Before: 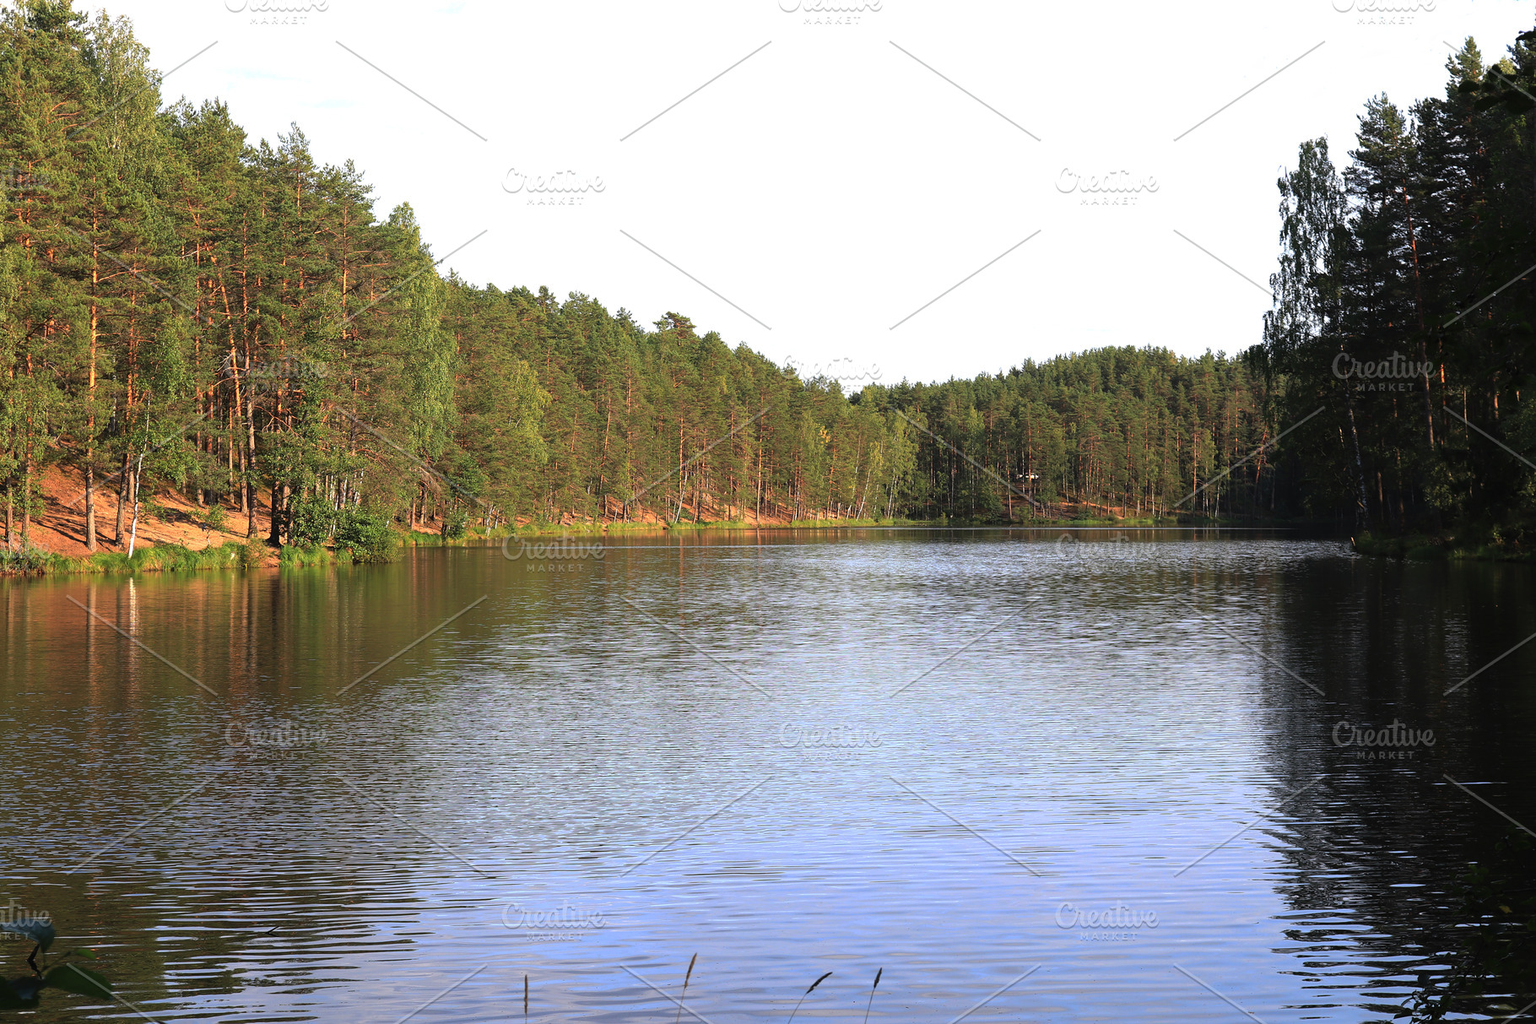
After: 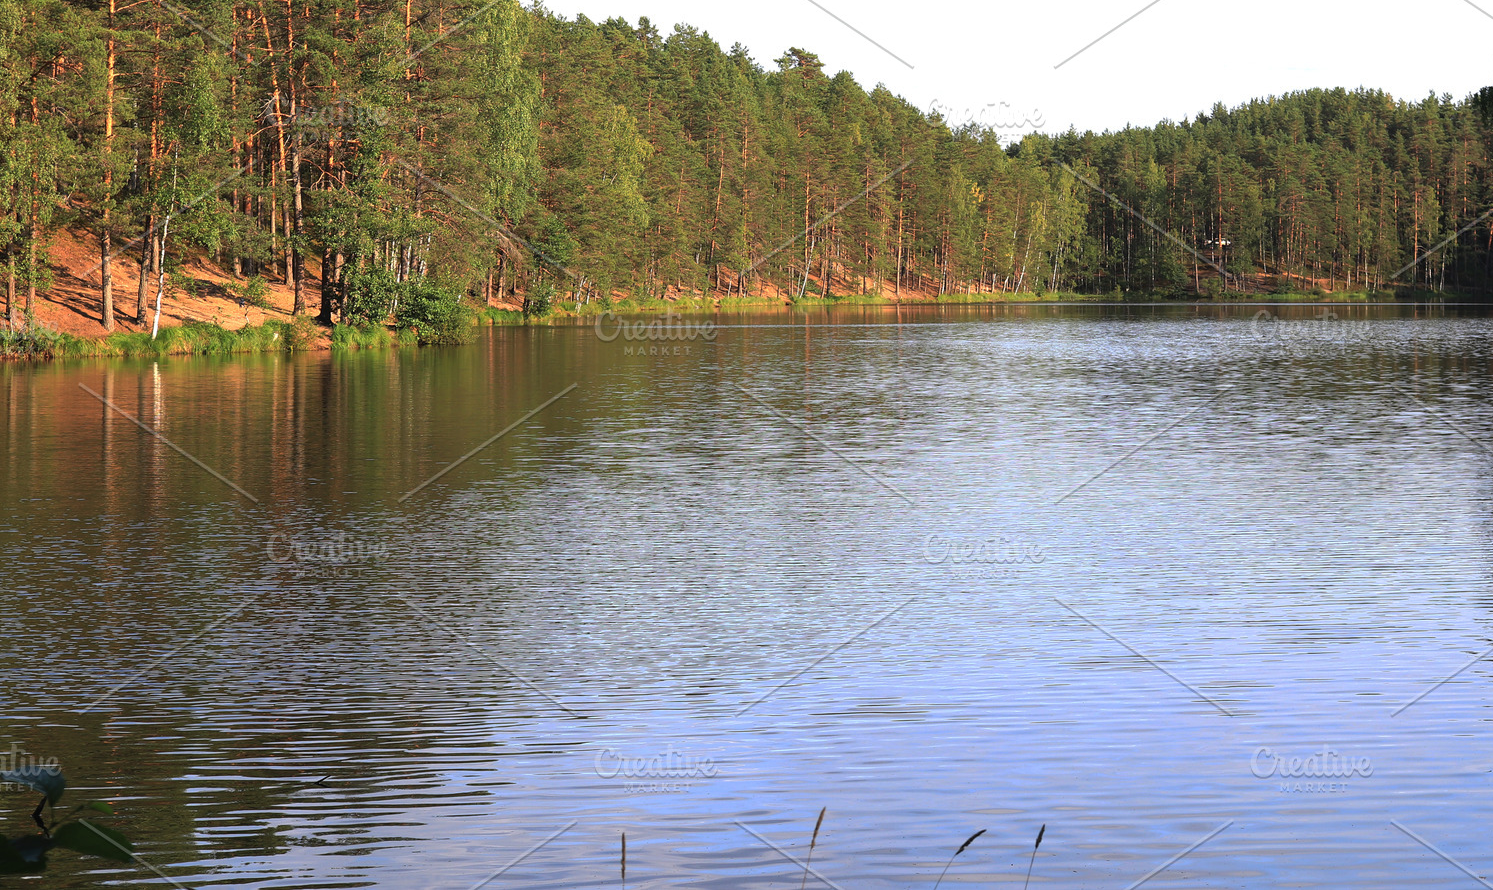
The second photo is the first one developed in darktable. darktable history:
crop: top 26.546%, right 17.952%
